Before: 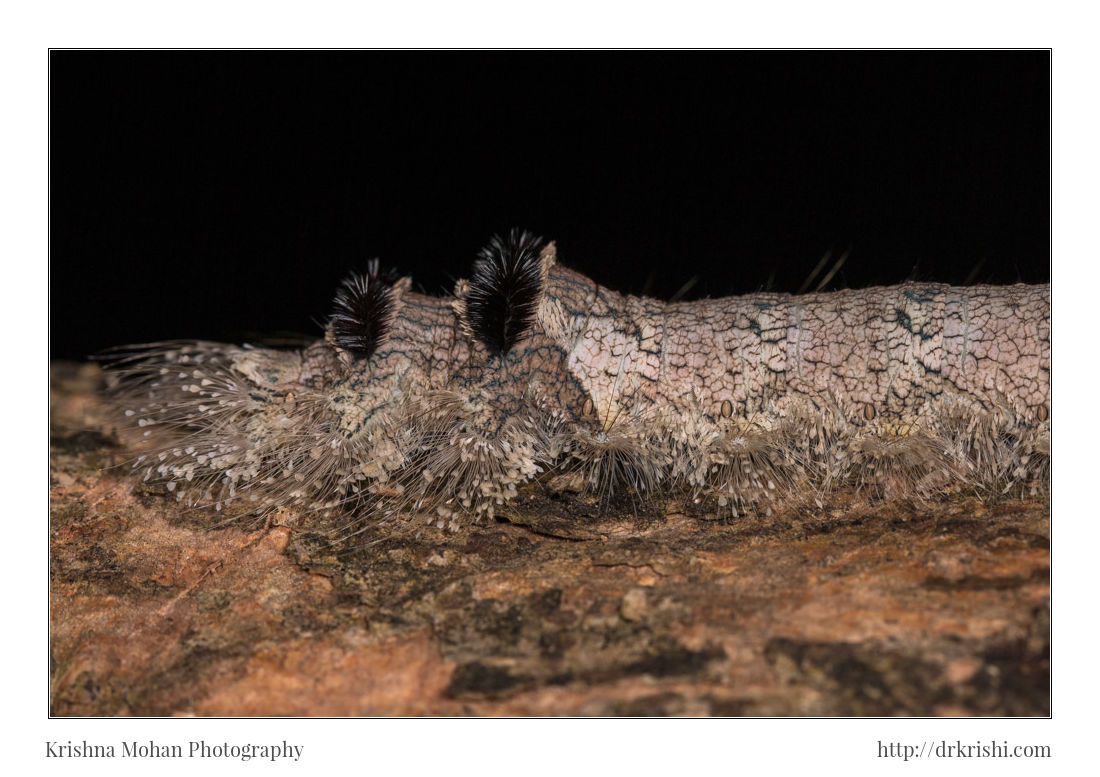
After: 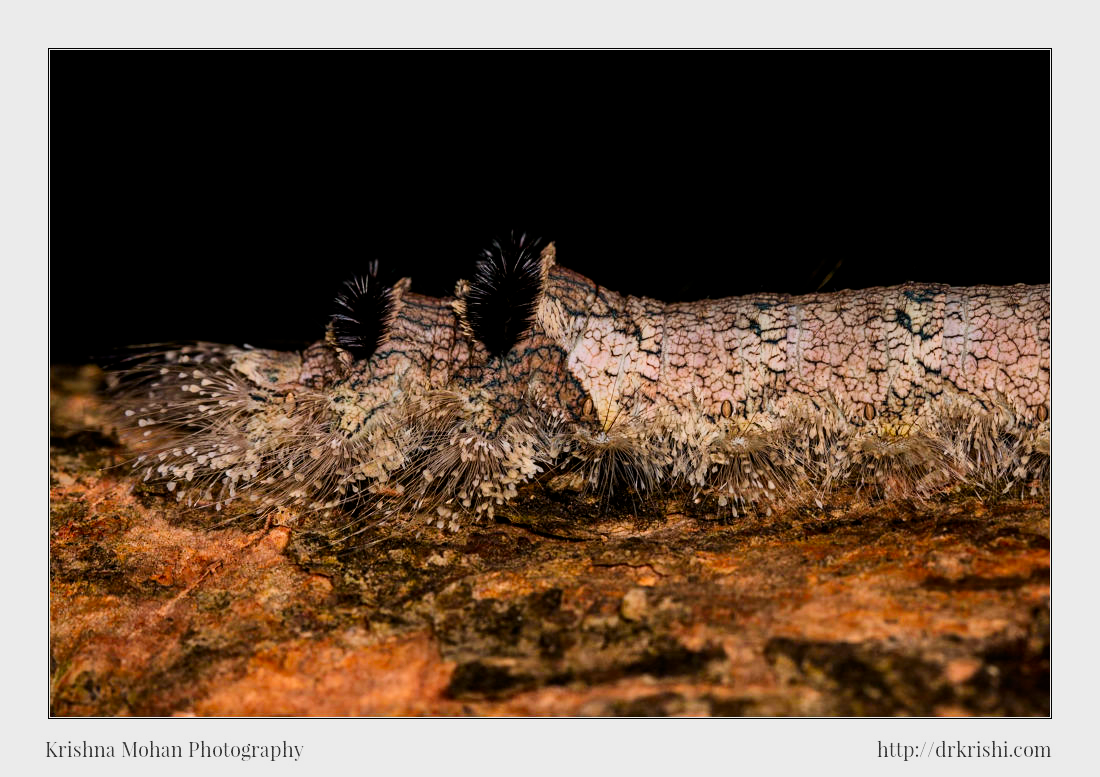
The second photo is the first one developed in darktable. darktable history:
contrast brightness saturation: contrast 0.26, brightness 0.02, saturation 0.87
filmic rgb: black relative exposure -4.88 EV, hardness 2.82
